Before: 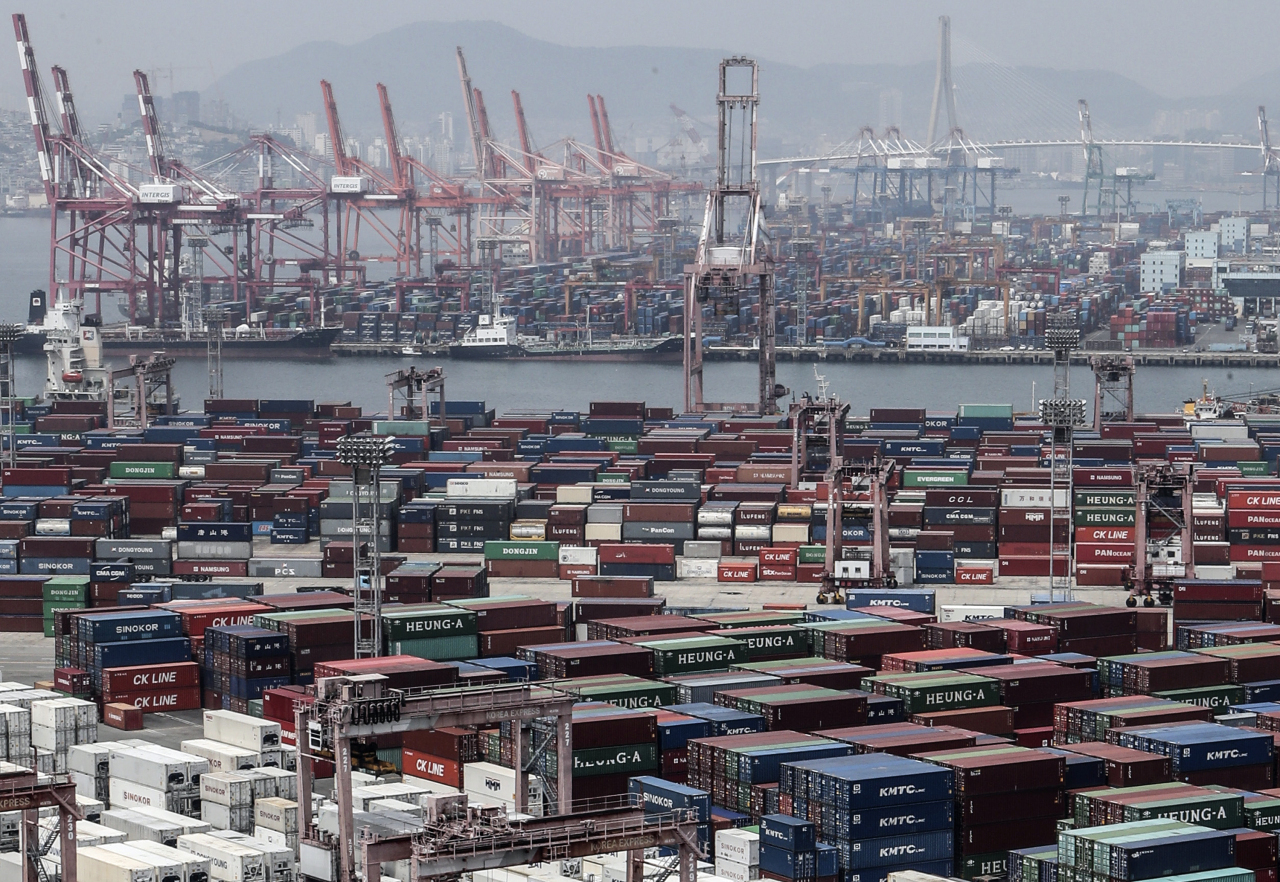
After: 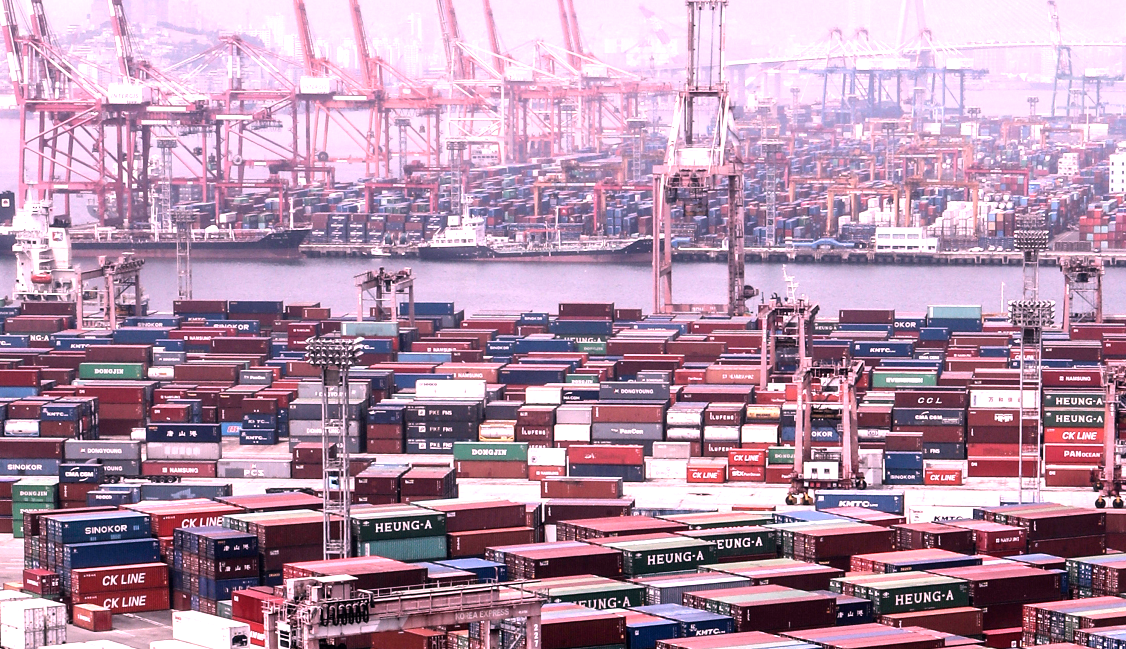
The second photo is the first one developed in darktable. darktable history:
exposure: exposure 1 EV, compensate highlight preservation false
white balance: red 1.188, blue 1.11
crop and rotate: left 2.425%, top 11.305%, right 9.6%, bottom 15.08%
